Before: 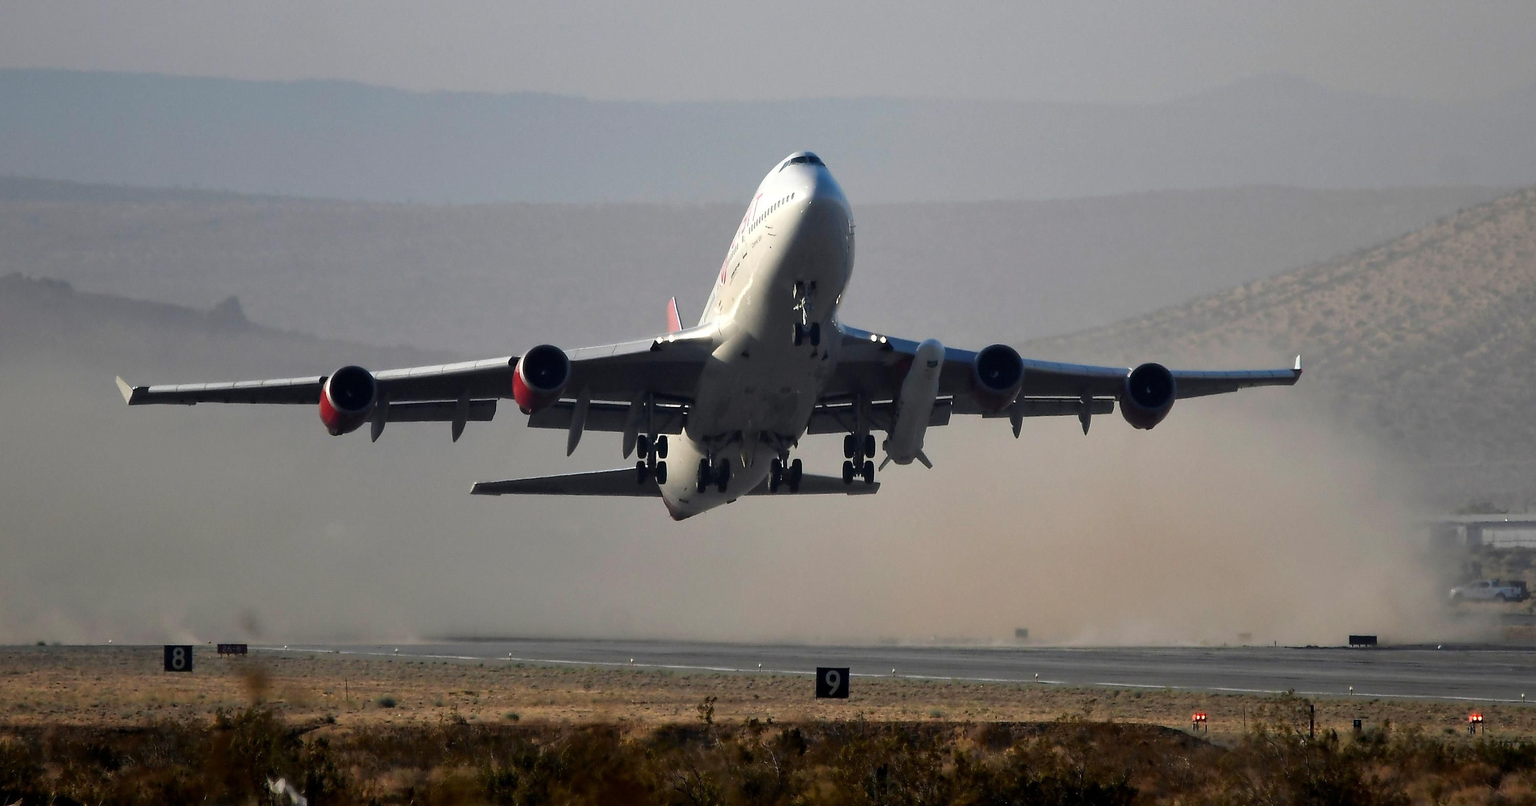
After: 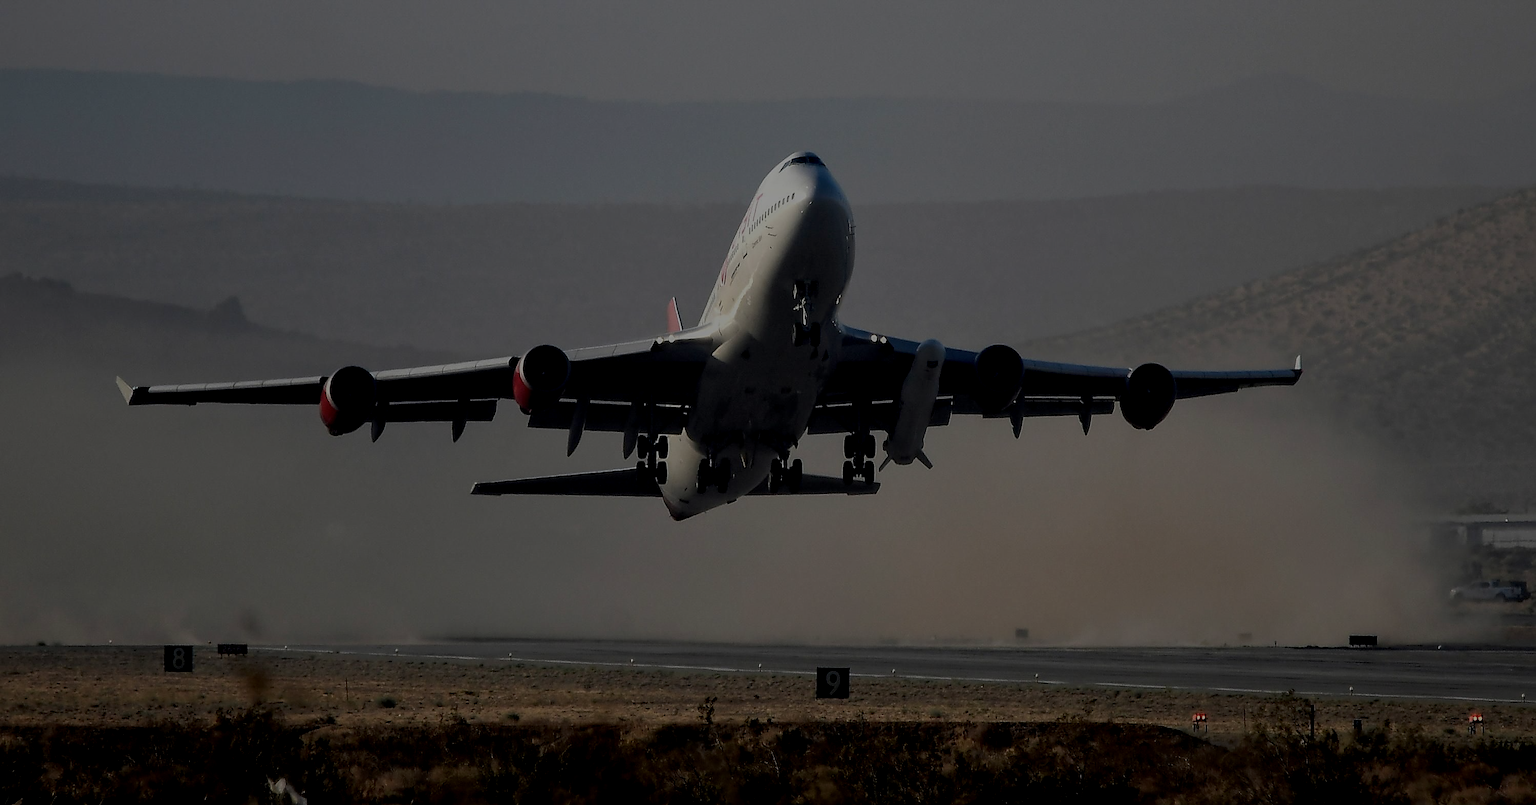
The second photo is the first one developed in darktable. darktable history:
exposure: exposure -2.002 EV, compensate highlight preservation false
local contrast: detail 130%
sharpen: on, module defaults
